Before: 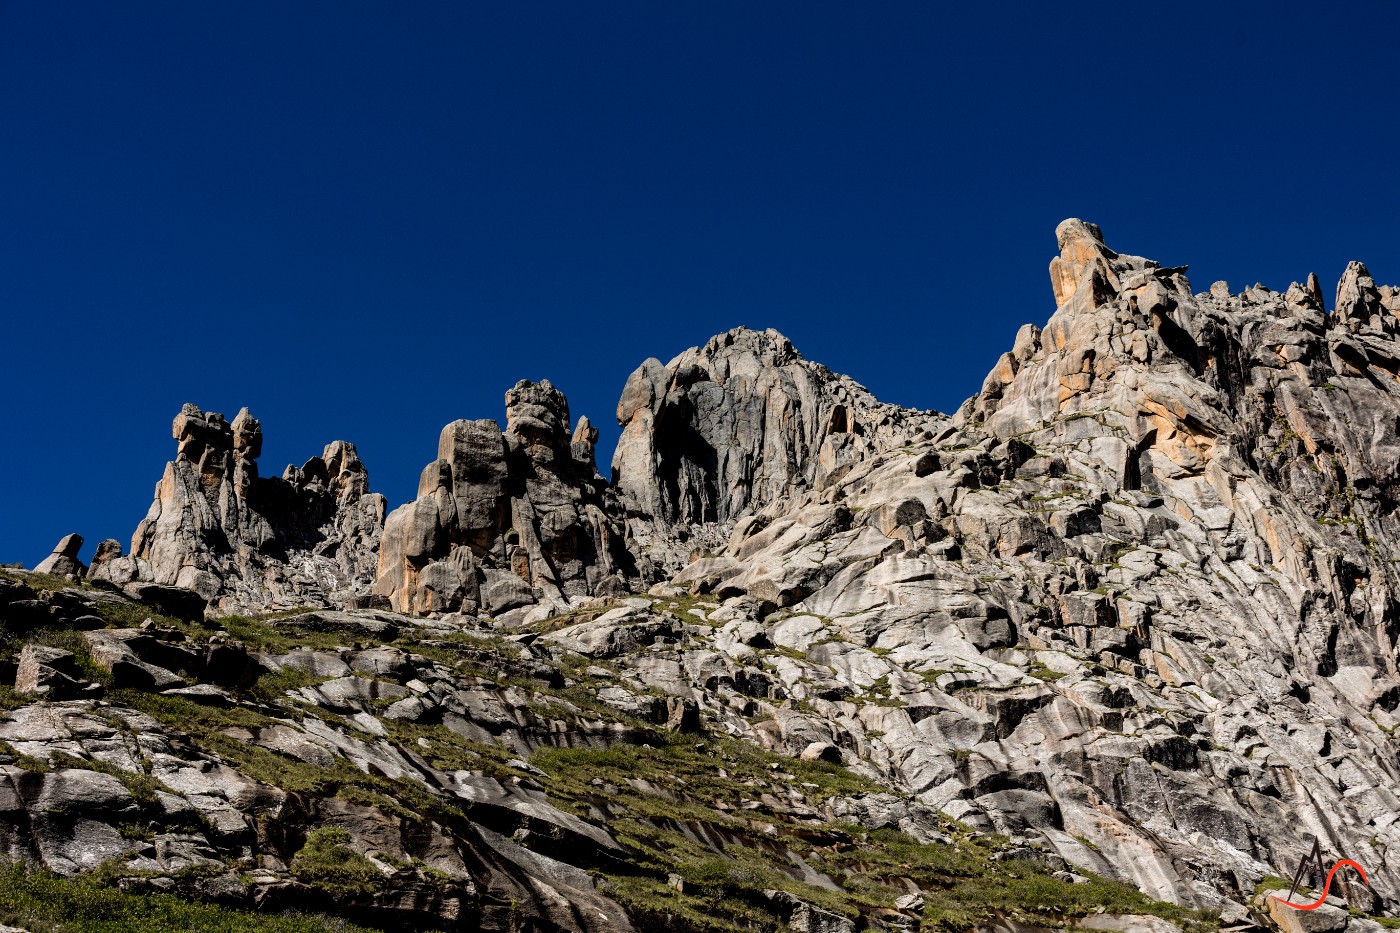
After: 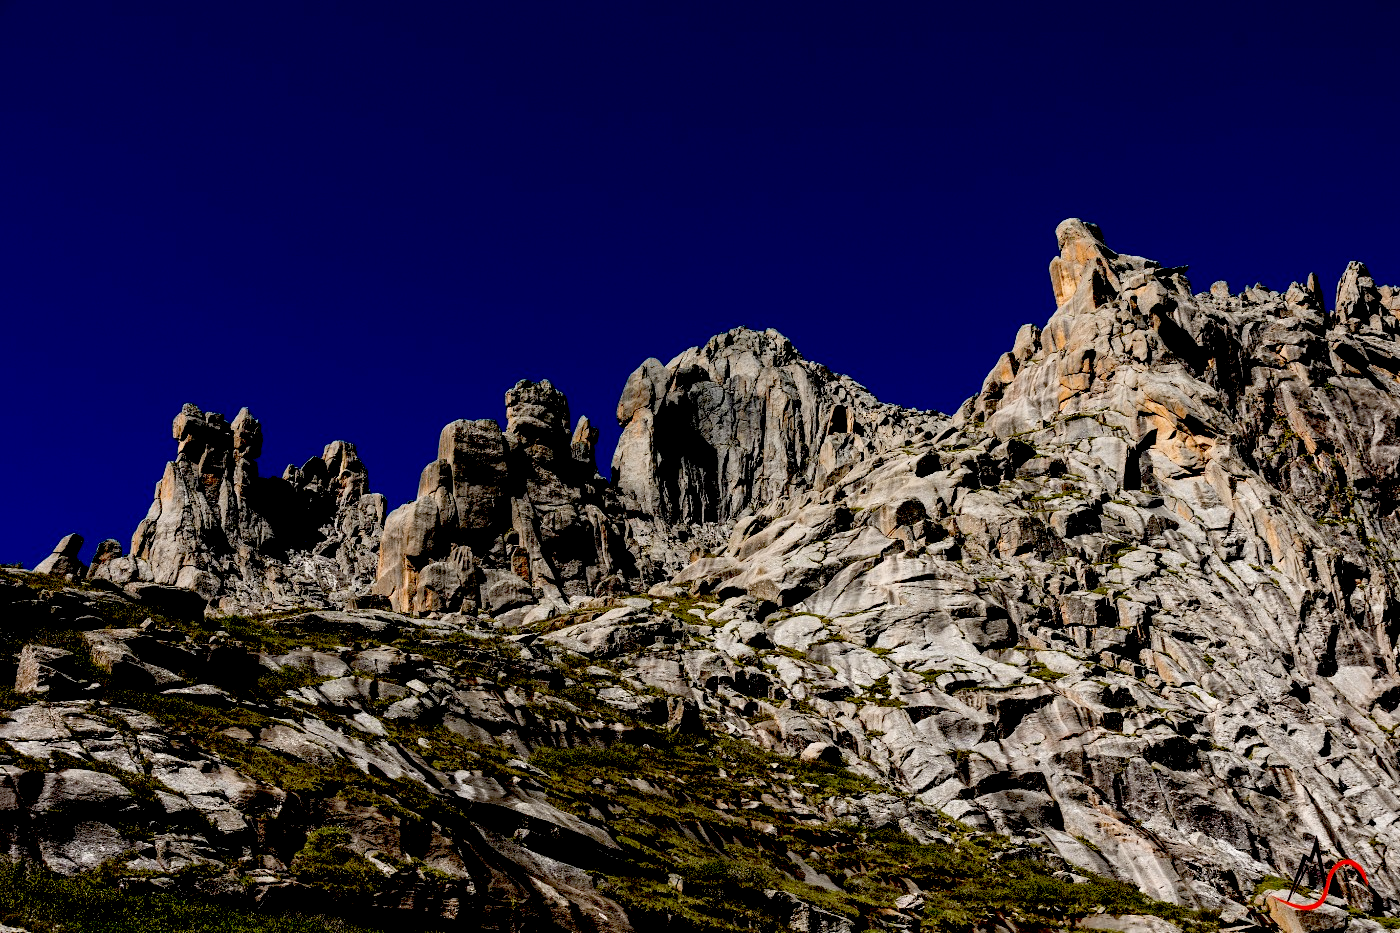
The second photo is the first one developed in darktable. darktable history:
exposure: black level correction 0.055, exposure -0.031 EV, compensate highlight preservation false
